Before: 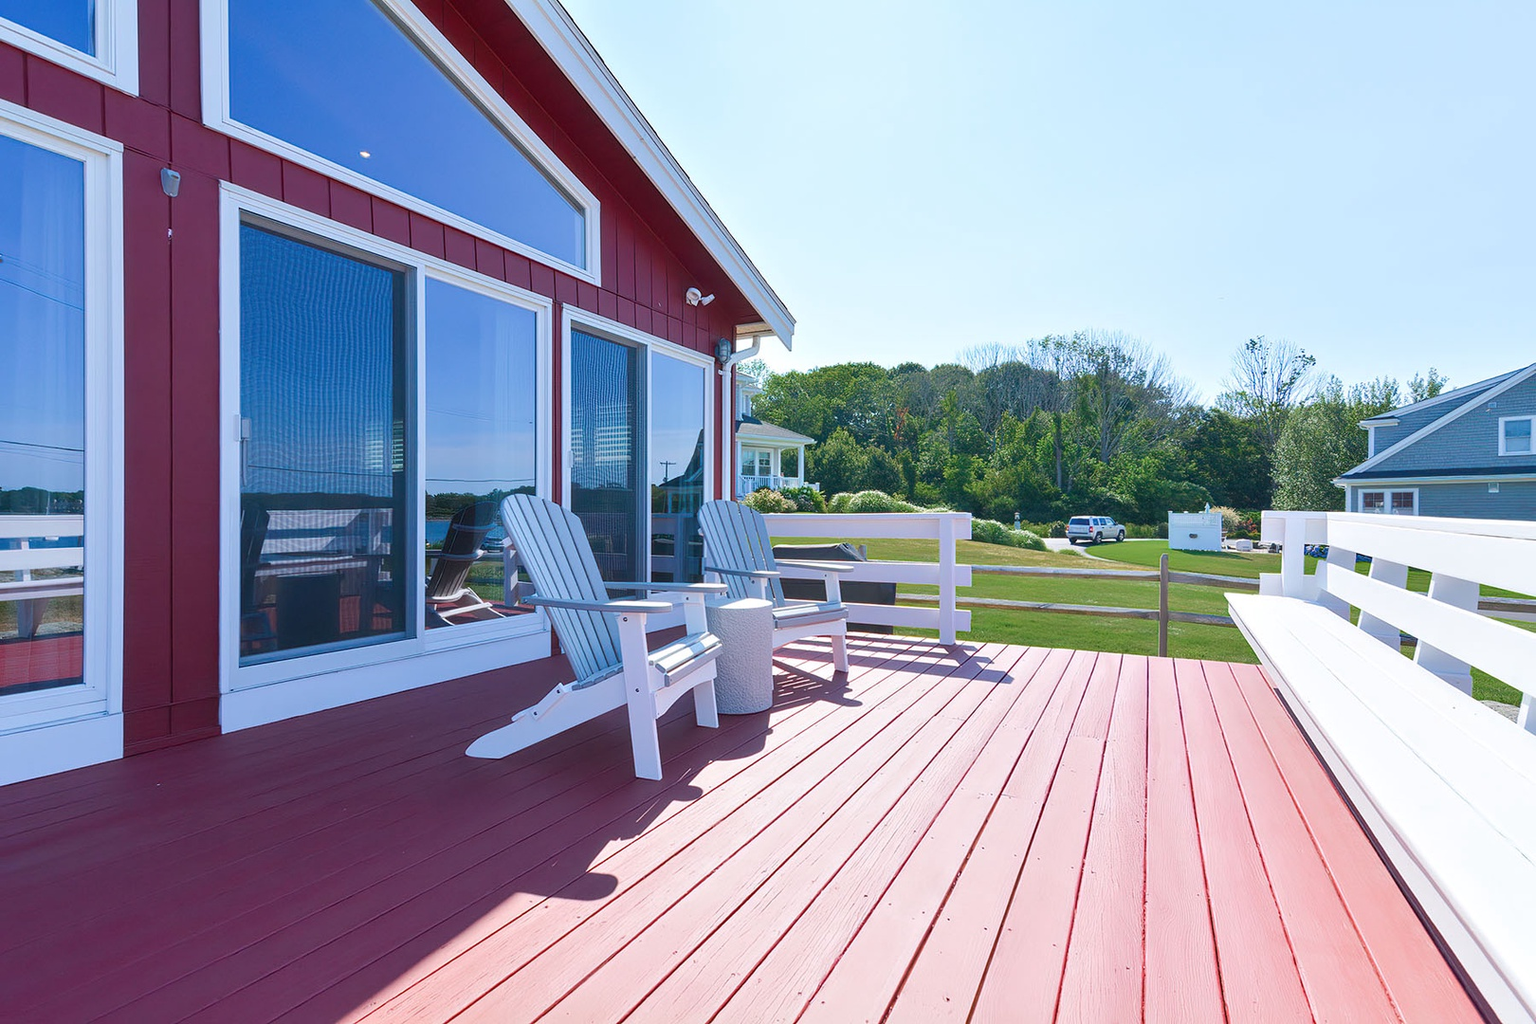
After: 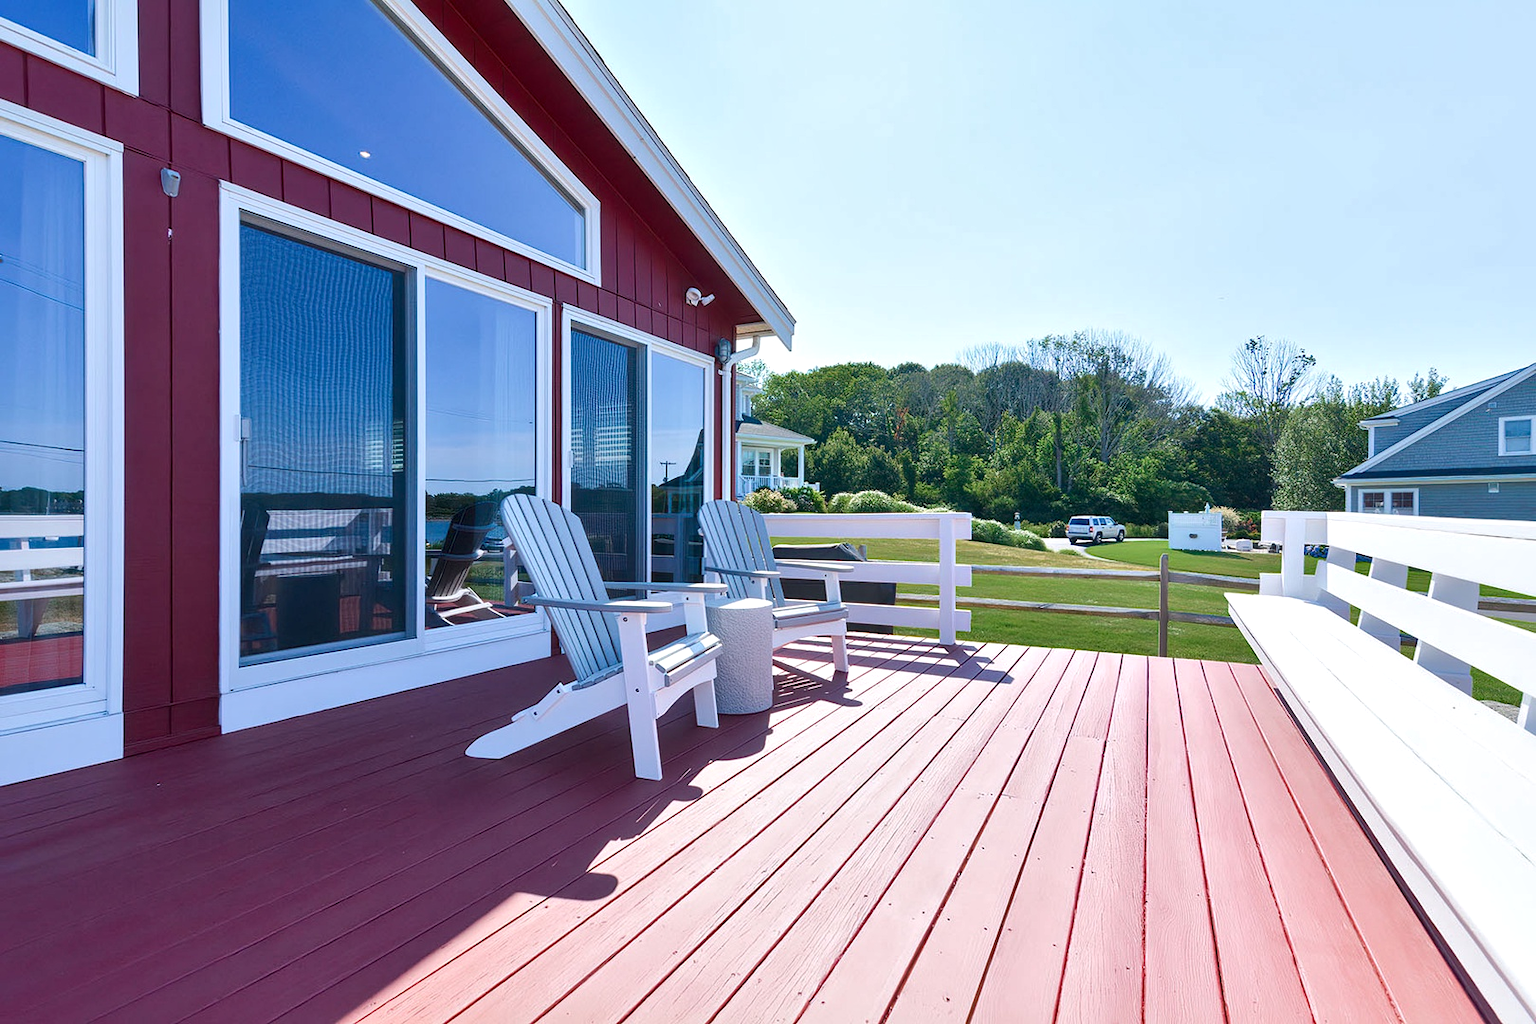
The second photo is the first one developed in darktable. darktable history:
local contrast: mode bilateral grid, contrast 25, coarseness 60, detail 151%, midtone range 0.2
